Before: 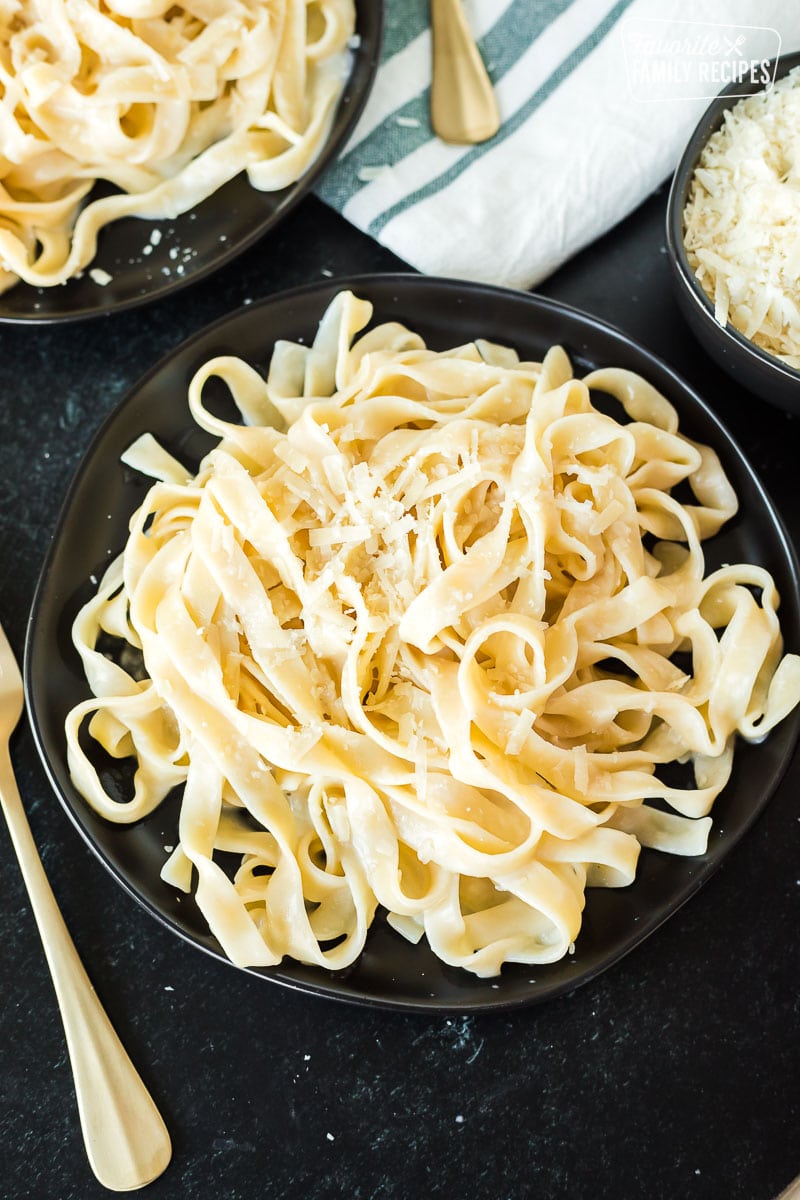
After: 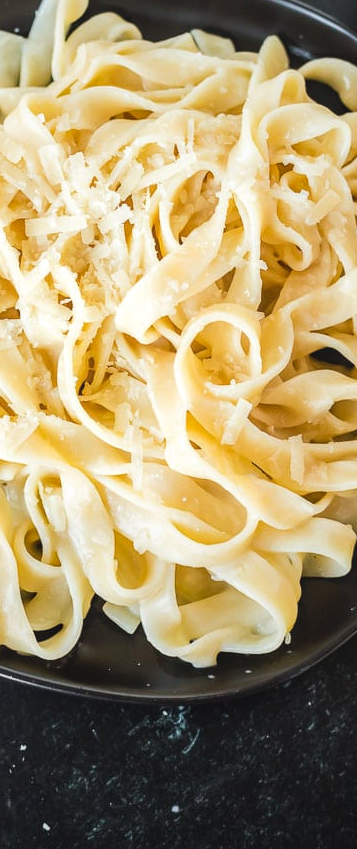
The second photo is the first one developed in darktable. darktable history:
crop: left 35.522%, top 25.879%, right 19.812%, bottom 3.366%
local contrast: detail 109%
